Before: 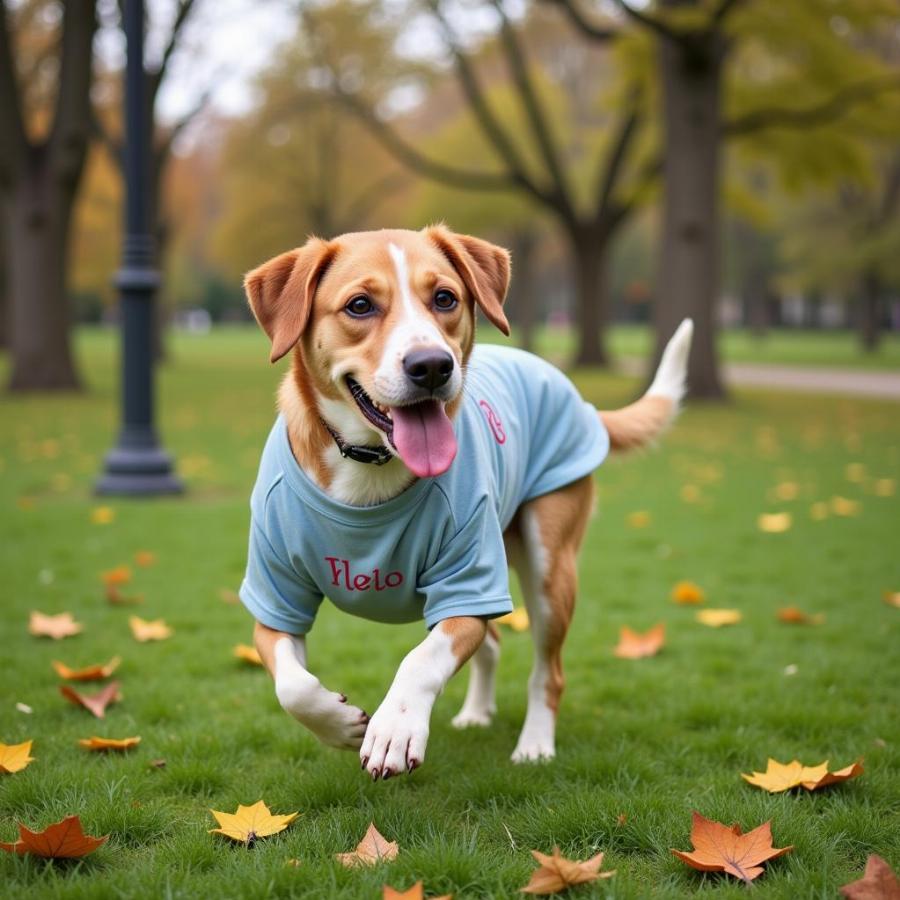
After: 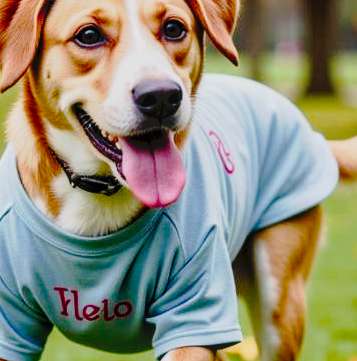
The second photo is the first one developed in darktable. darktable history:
contrast brightness saturation: contrast 0.048
tone curve: curves: ch0 [(0, 0) (0.003, 0.051) (0.011, 0.052) (0.025, 0.055) (0.044, 0.062) (0.069, 0.068) (0.1, 0.077) (0.136, 0.098) (0.177, 0.145) (0.224, 0.223) (0.277, 0.314) (0.335, 0.43) (0.399, 0.518) (0.468, 0.591) (0.543, 0.656) (0.623, 0.726) (0.709, 0.809) (0.801, 0.857) (0.898, 0.918) (1, 1)], preserve colors none
color balance rgb: perceptual saturation grading › global saturation 20%, perceptual saturation grading › highlights -25.075%, perceptual saturation grading › shadows 49.86%, perceptual brilliance grading › highlights 14.483%, perceptual brilliance grading › mid-tones -5.95%, perceptual brilliance grading › shadows -27.123%
crop: left 30.139%, top 30.063%, right 30.13%, bottom 29.743%
local contrast: on, module defaults
filmic rgb: black relative exposure -8.84 EV, white relative exposure 4.98 EV, target black luminance 0%, hardness 3.79, latitude 66.71%, contrast 0.82, highlights saturation mix 10.21%, shadows ↔ highlights balance 20.29%
